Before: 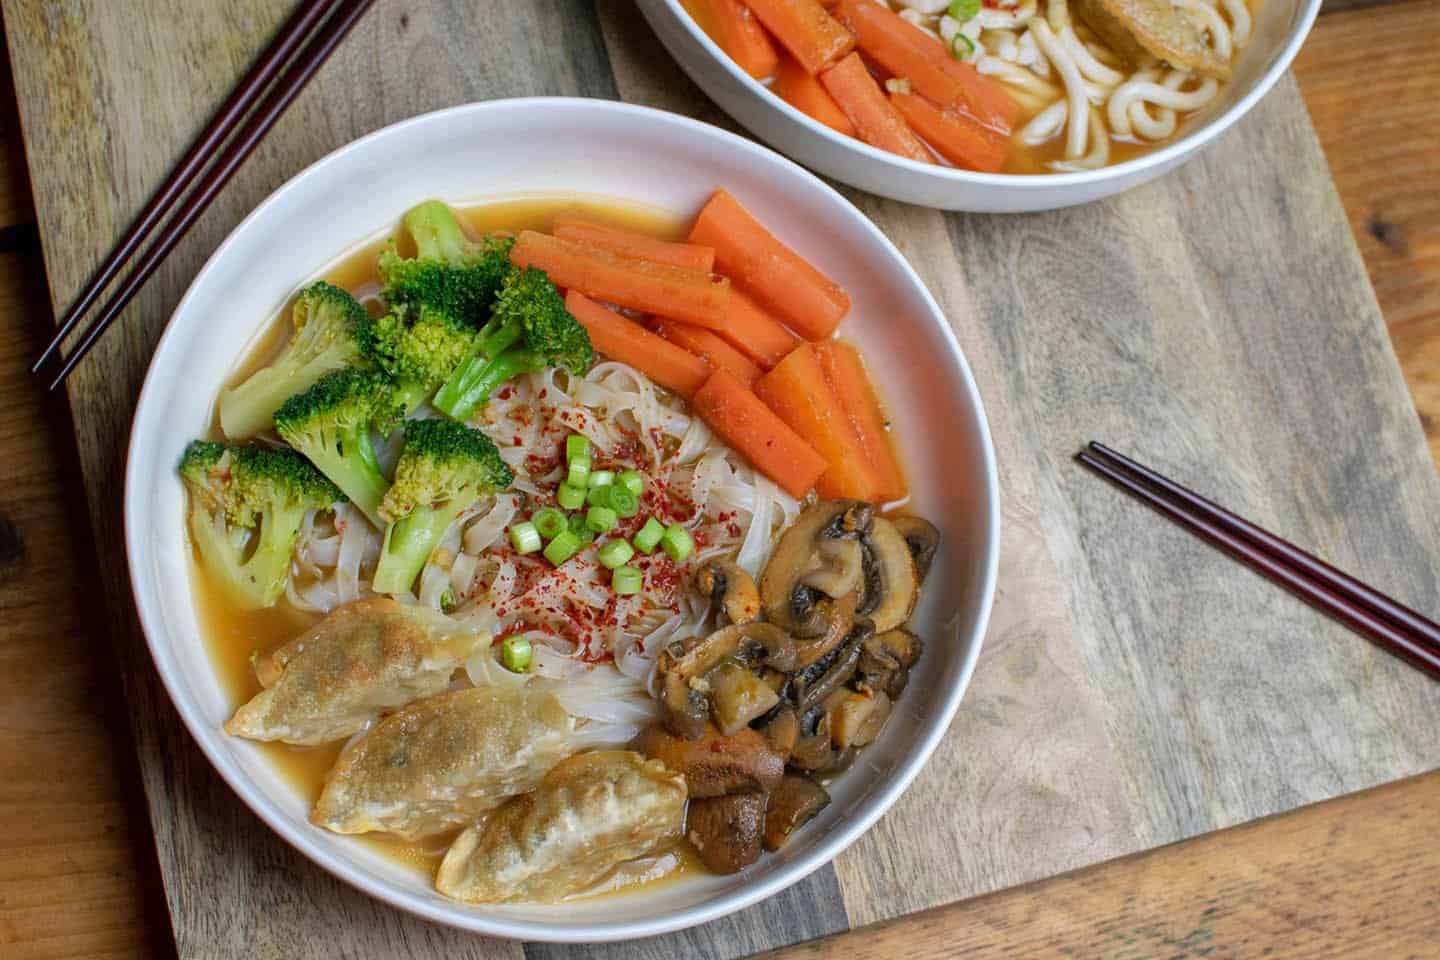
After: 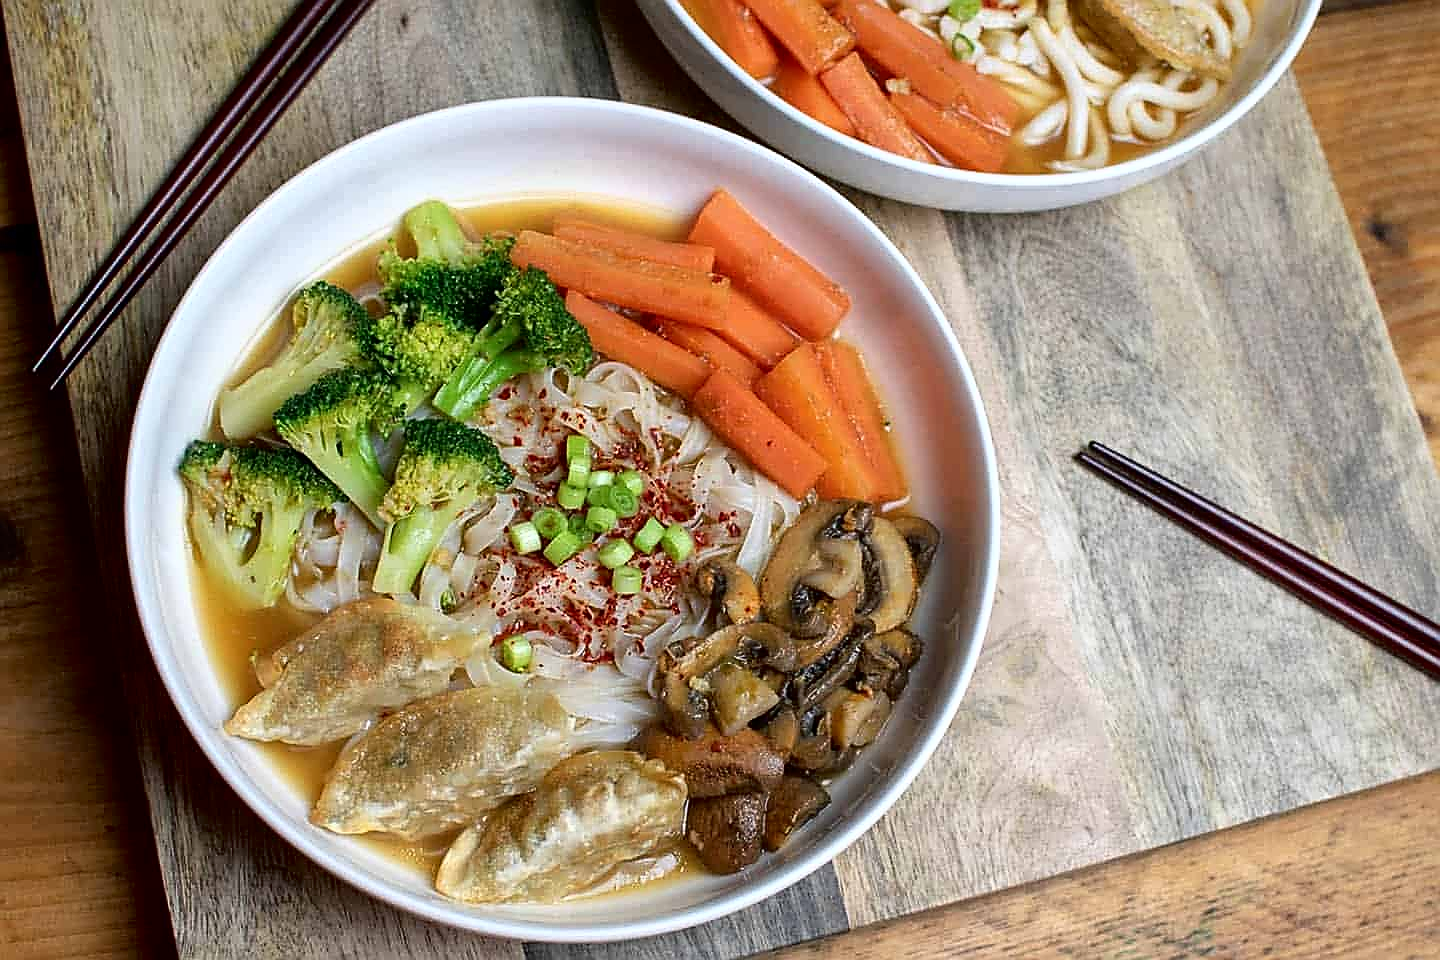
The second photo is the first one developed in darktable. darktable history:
tone curve: curves: ch0 [(0, 0) (0.003, 0.001) (0.011, 0.005) (0.025, 0.01) (0.044, 0.019) (0.069, 0.029) (0.1, 0.042) (0.136, 0.078) (0.177, 0.129) (0.224, 0.182) (0.277, 0.246) (0.335, 0.318) (0.399, 0.396) (0.468, 0.481) (0.543, 0.573) (0.623, 0.672) (0.709, 0.777) (0.801, 0.881) (0.898, 0.975) (1, 1)], color space Lab, independent channels, preserve colors none
sharpen: radius 1.414, amount 1.256, threshold 0.685
